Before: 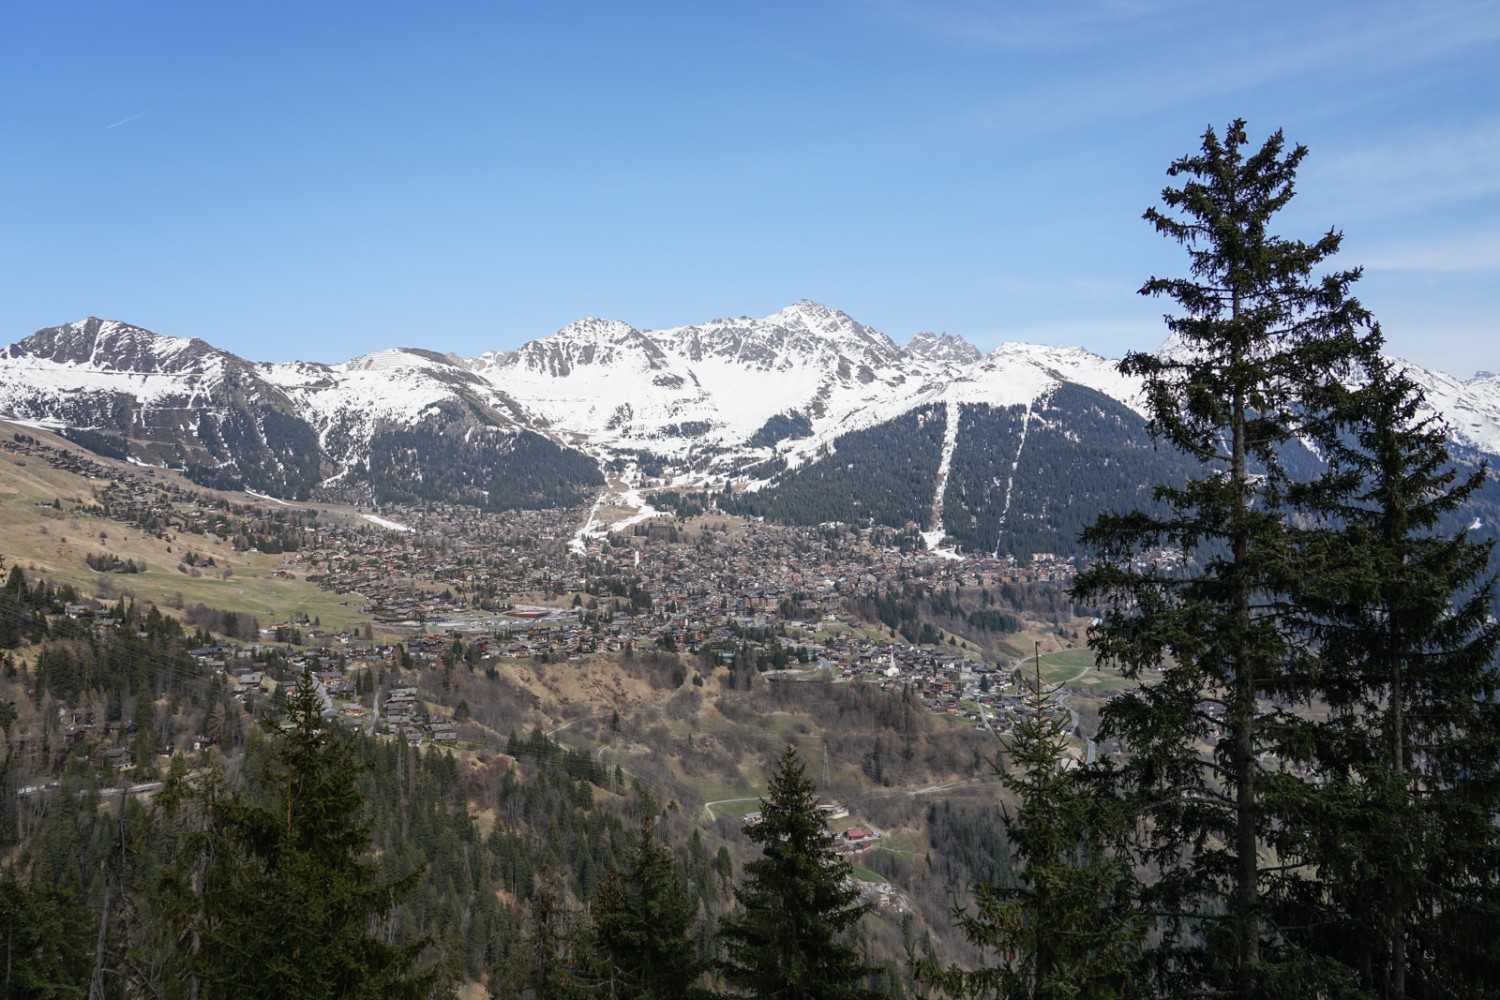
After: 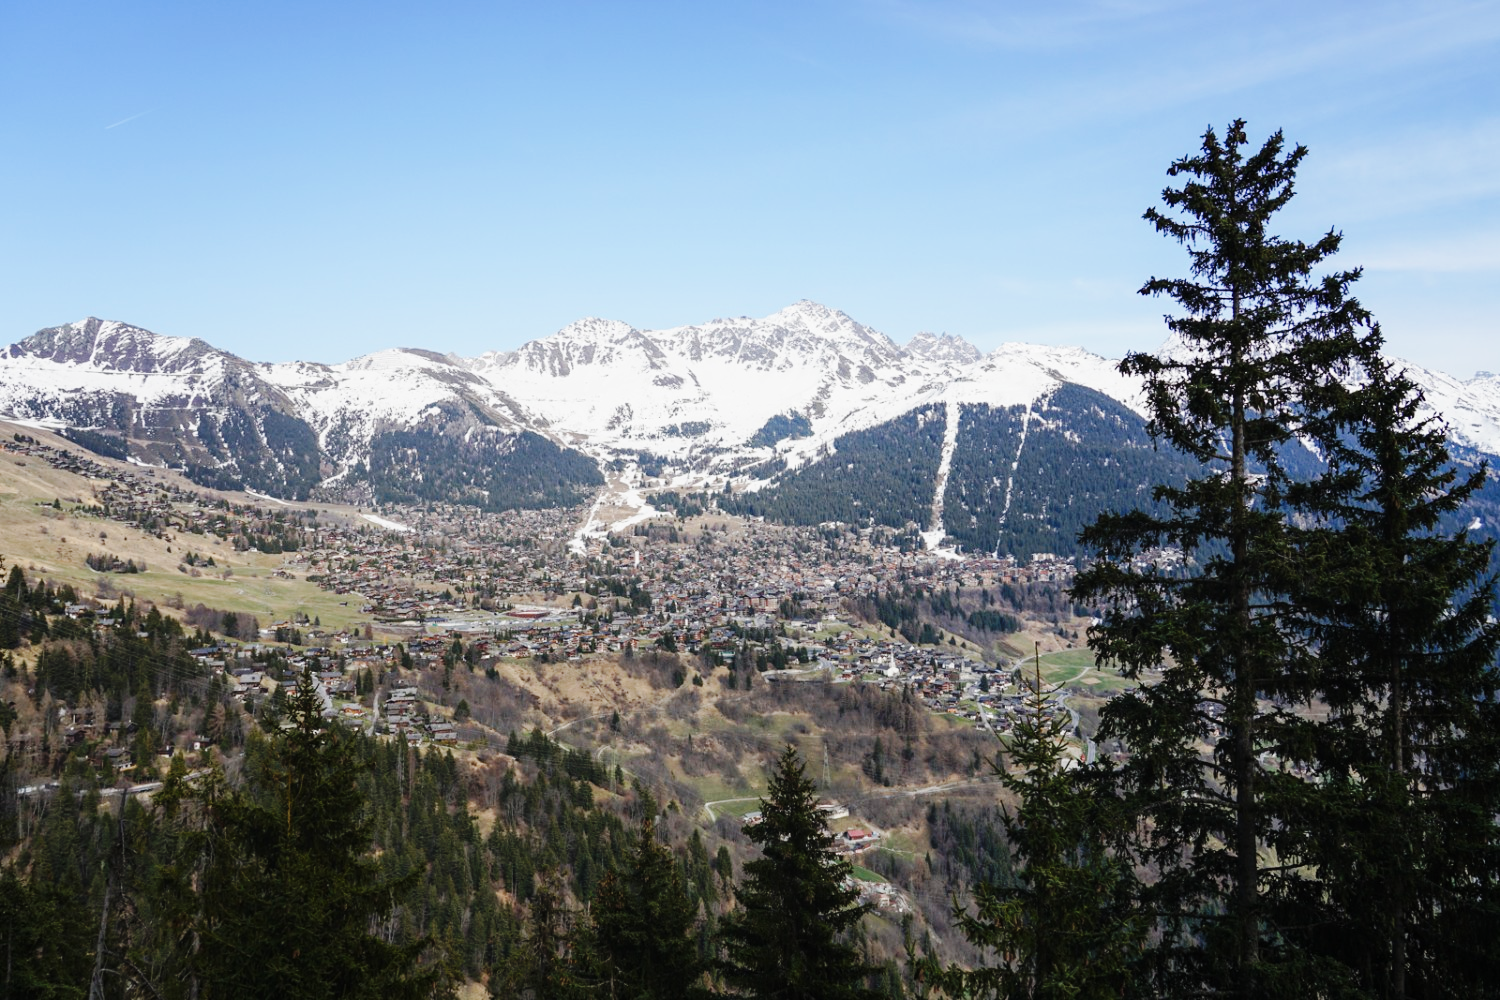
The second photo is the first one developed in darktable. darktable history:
base curve: curves: ch0 [(0, 0) (0.036, 0.025) (0.121, 0.166) (0.206, 0.329) (0.605, 0.79) (1, 1)], preserve colors none
local contrast: mode bilateral grid, contrast 100, coarseness 100, detail 89%, midtone range 0.2
